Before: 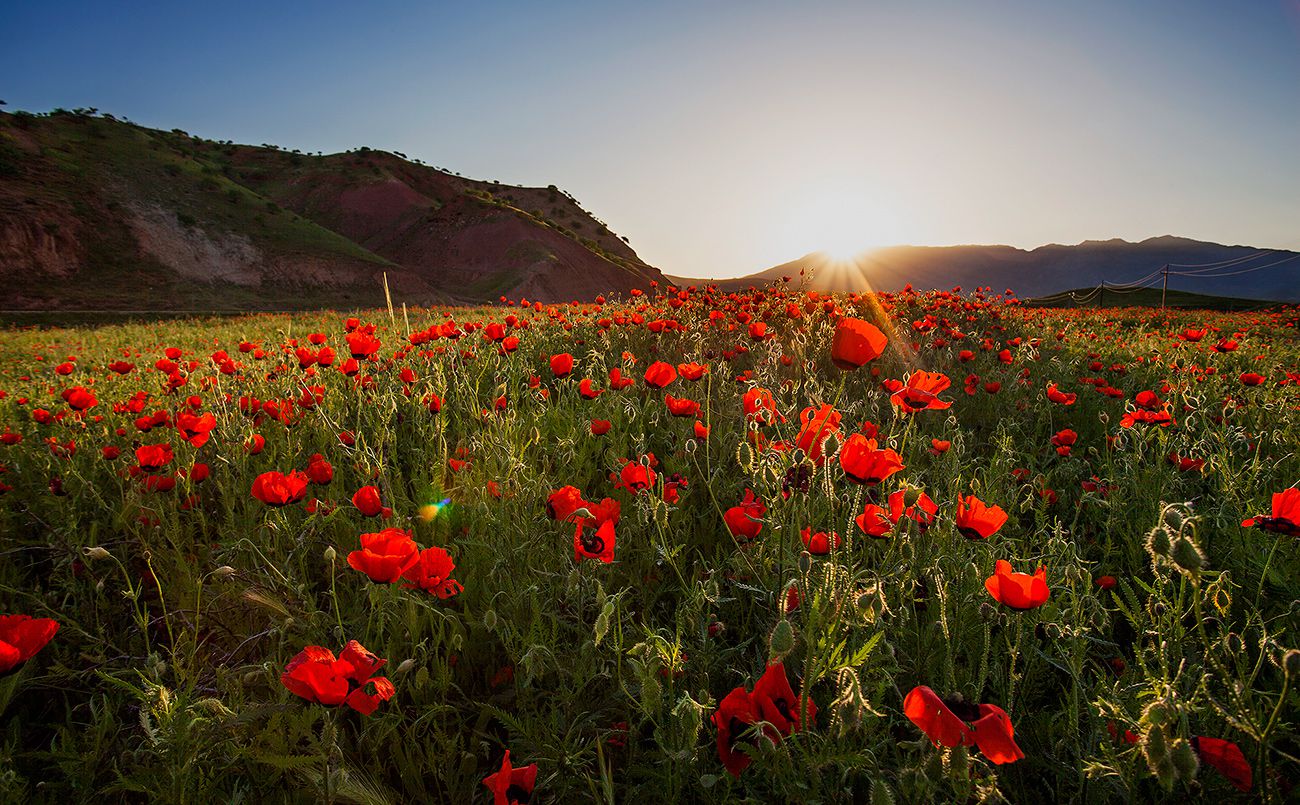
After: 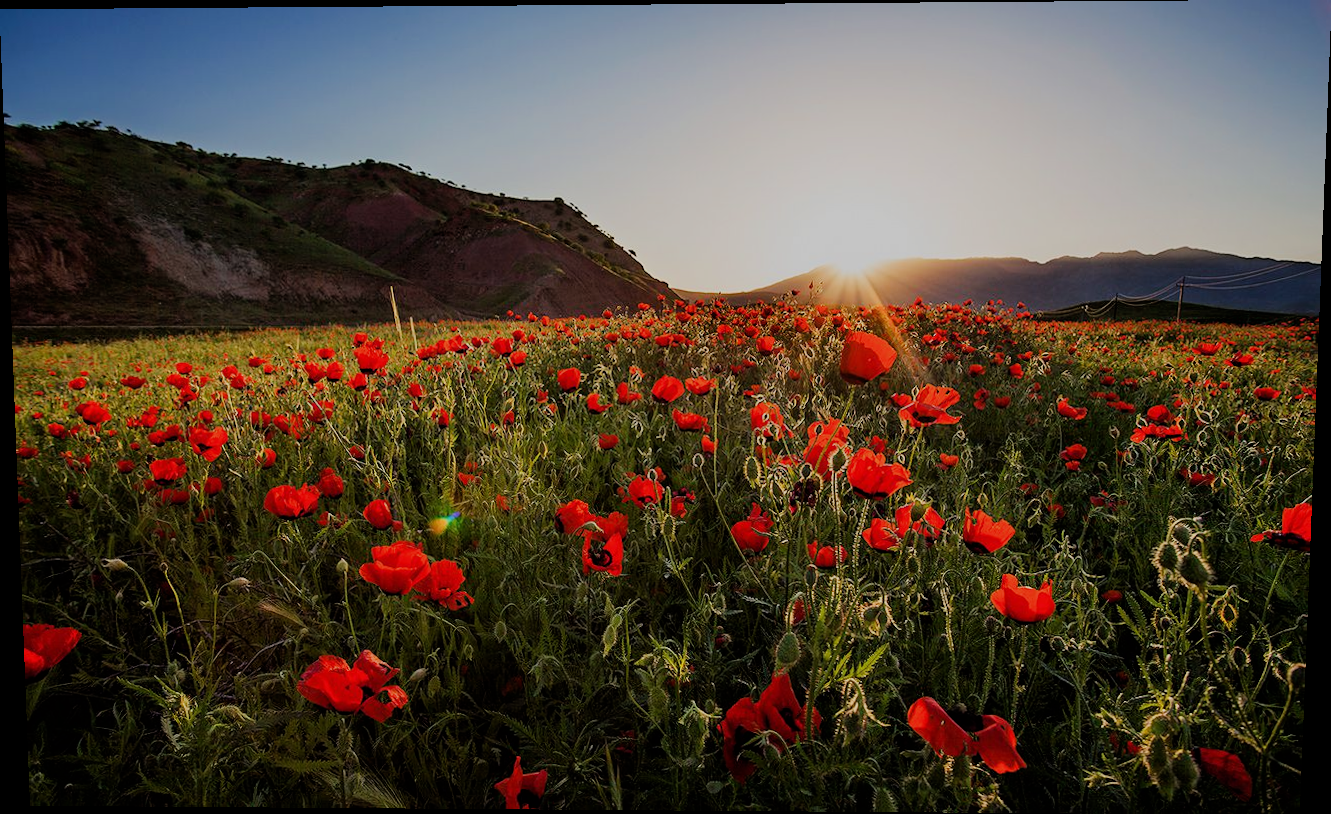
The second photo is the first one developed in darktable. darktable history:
white balance: emerald 1
filmic rgb: black relative exposure -7.65 EV, white relative exposure 4.56 EV, hardness 3.61
rotate and perspective: lens shift (vertical) 0.048, lens shift (horizontal) -0.024, automatic cropping off
